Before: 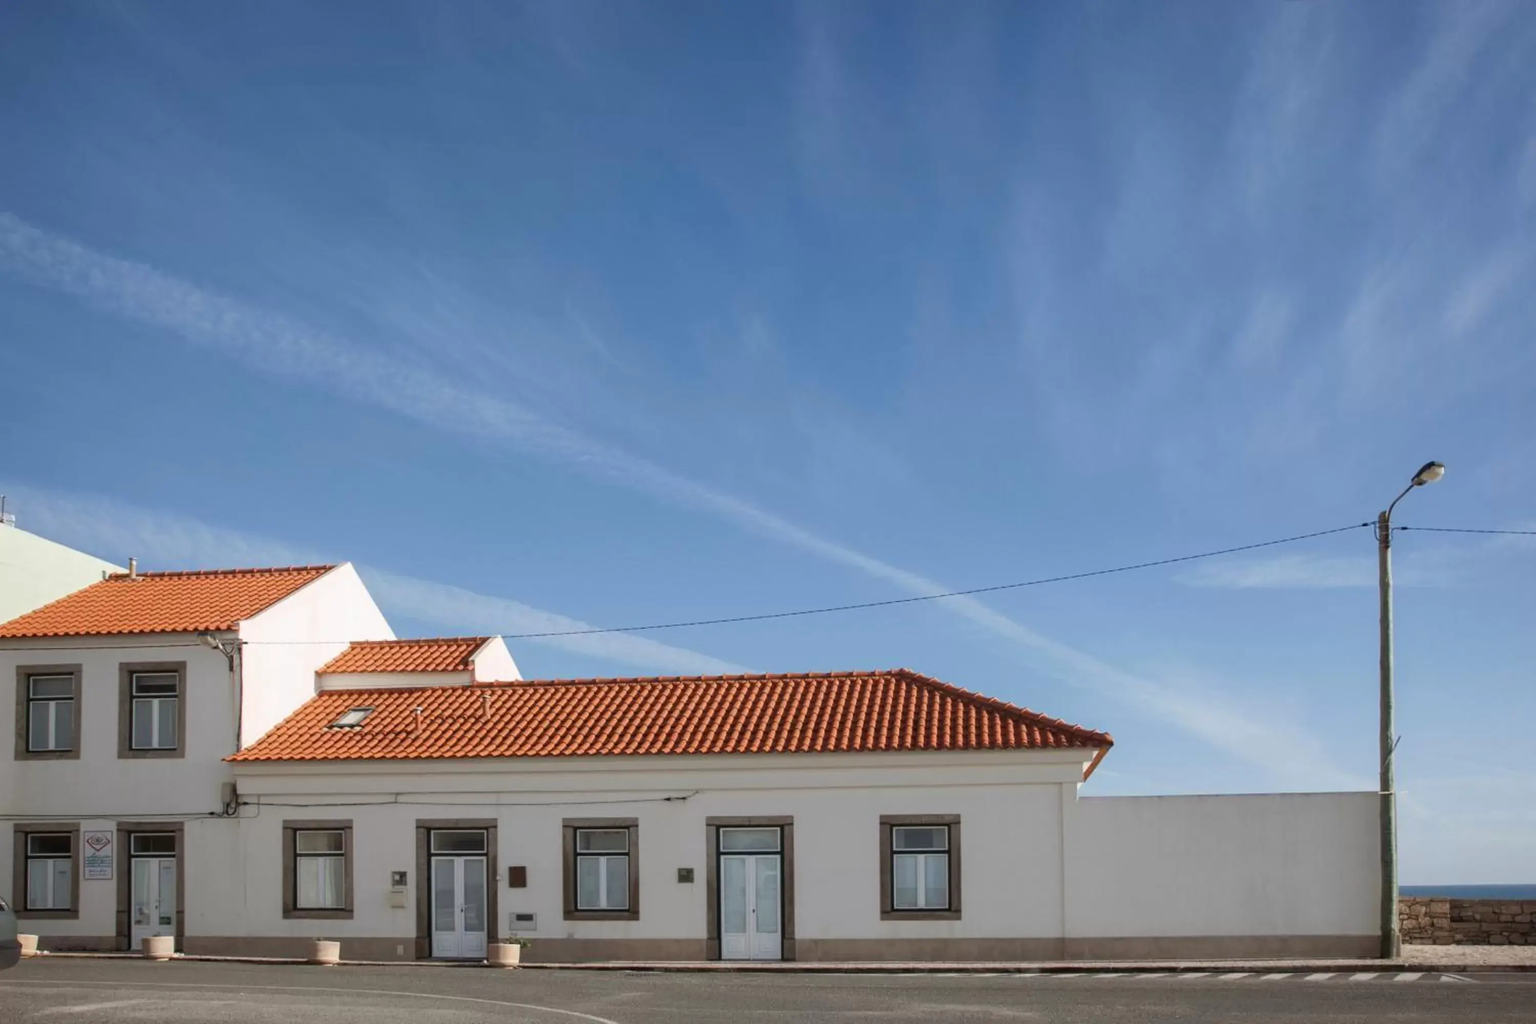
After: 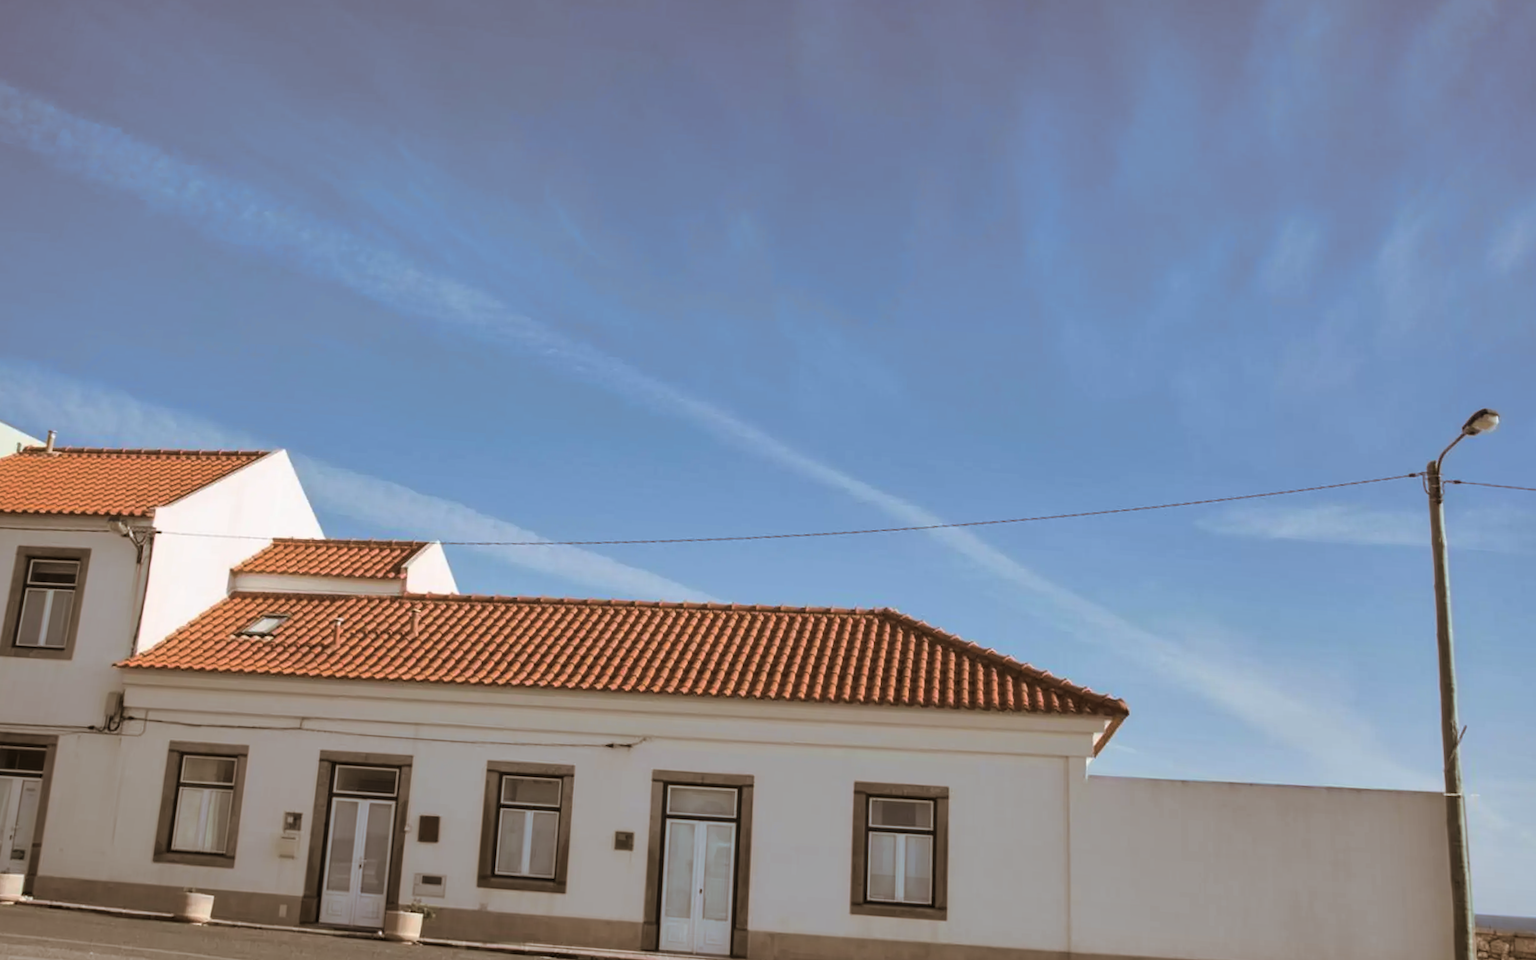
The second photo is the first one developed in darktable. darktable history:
split-toning: shadows › hue 32.4°, shadows › saturation 0.51, highlights › hue 180°, highlights › saturation 0, balance -60.17, compress 55.19%
rotate and perspective: rotation 0.128°, lens shift (vertical) -0.181, lens shift (horizontal) -0.044, shear 0.001, automatic cropping off
contrast brightness saturation: contrast 0.08, saturation 0.02
shadows and highlights: shadows 52.42, soften with gaussian
crop and rotate: angle -3.27°, left 5.211%, top 5.211%, right 4.607%, bottom 4.607%
